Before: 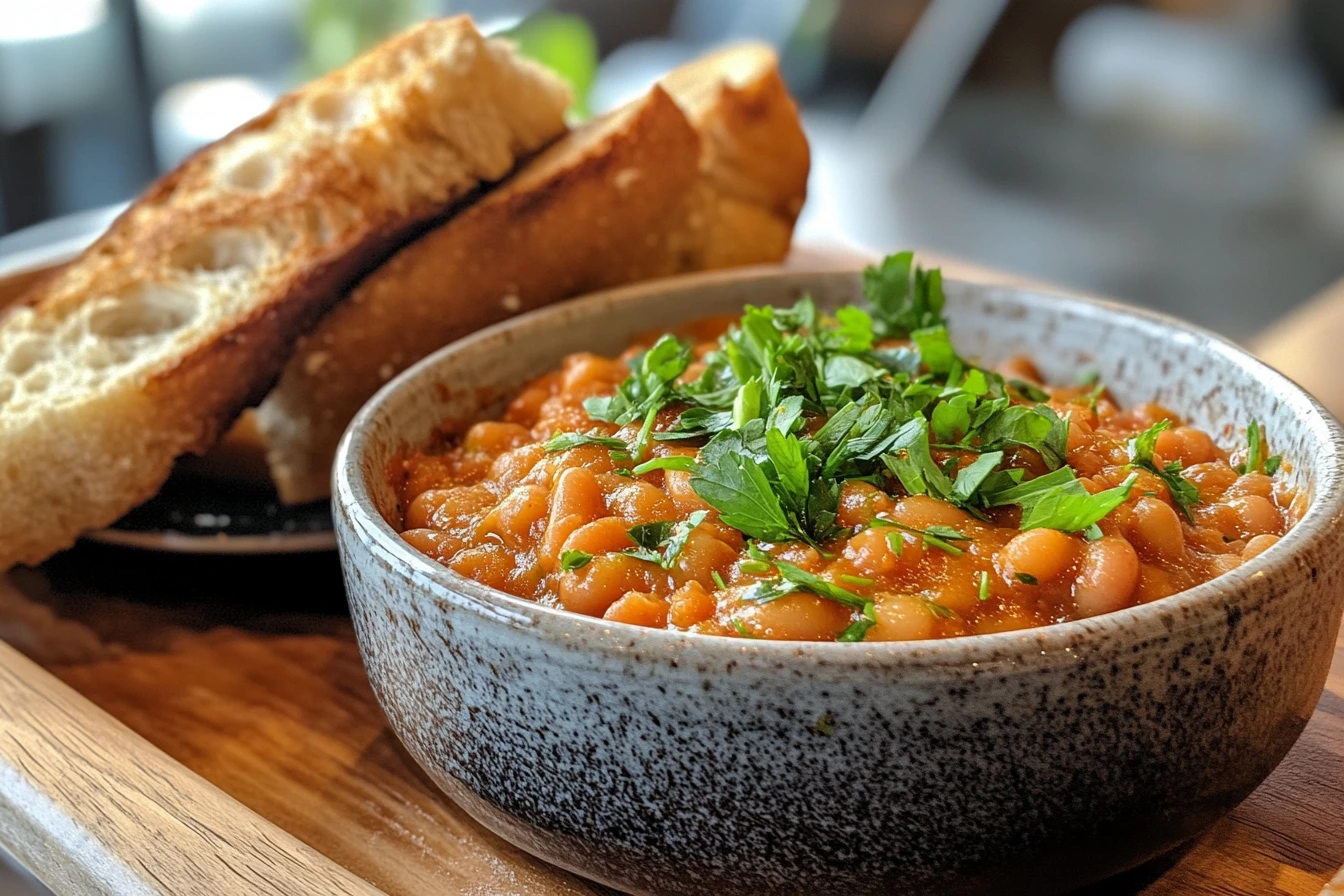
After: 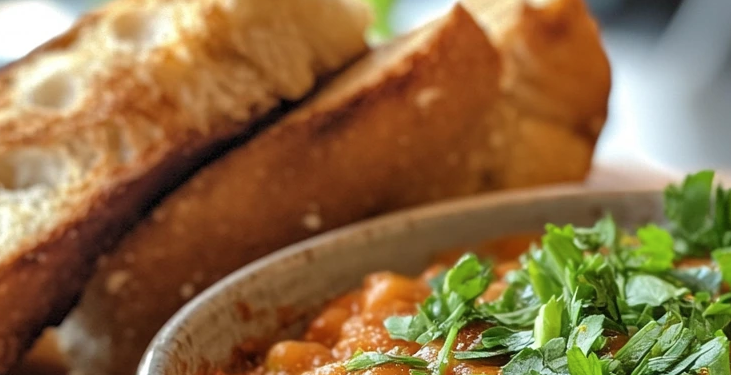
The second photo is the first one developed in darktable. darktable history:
crop: left 14.866%, top 9.111%, right 30.679%, bottom 49.019%
contrast brightness saturation: saturation -0.046
shadows and highlights: radius 266.74, highlights color adjustment 0.235%, soften with gaussian
